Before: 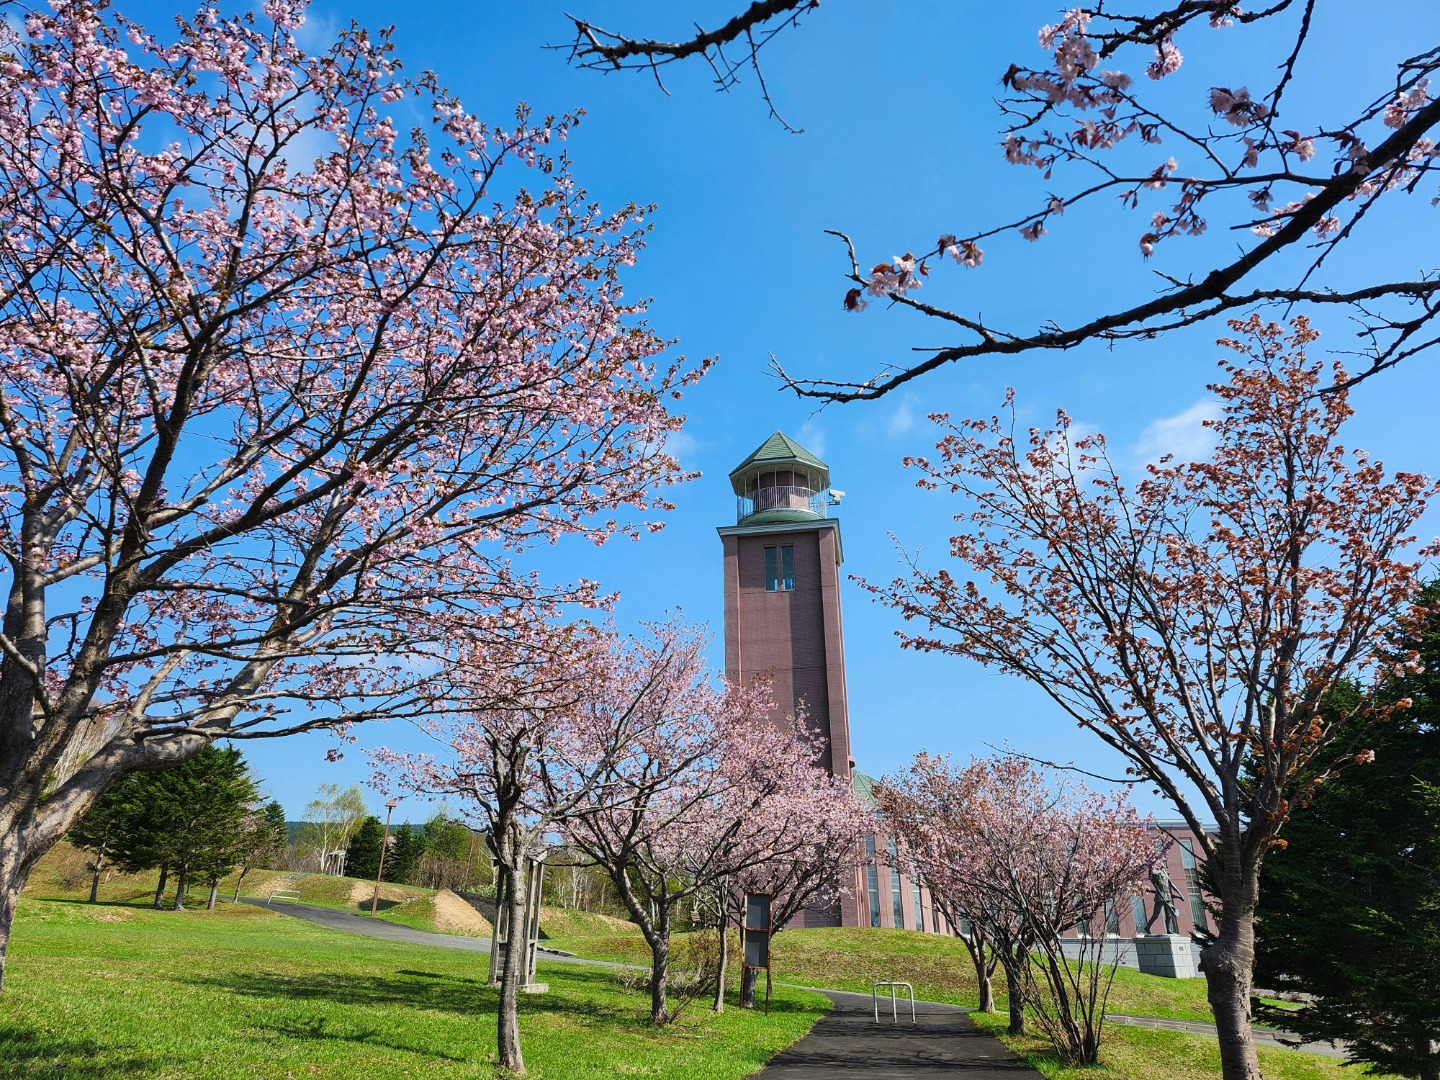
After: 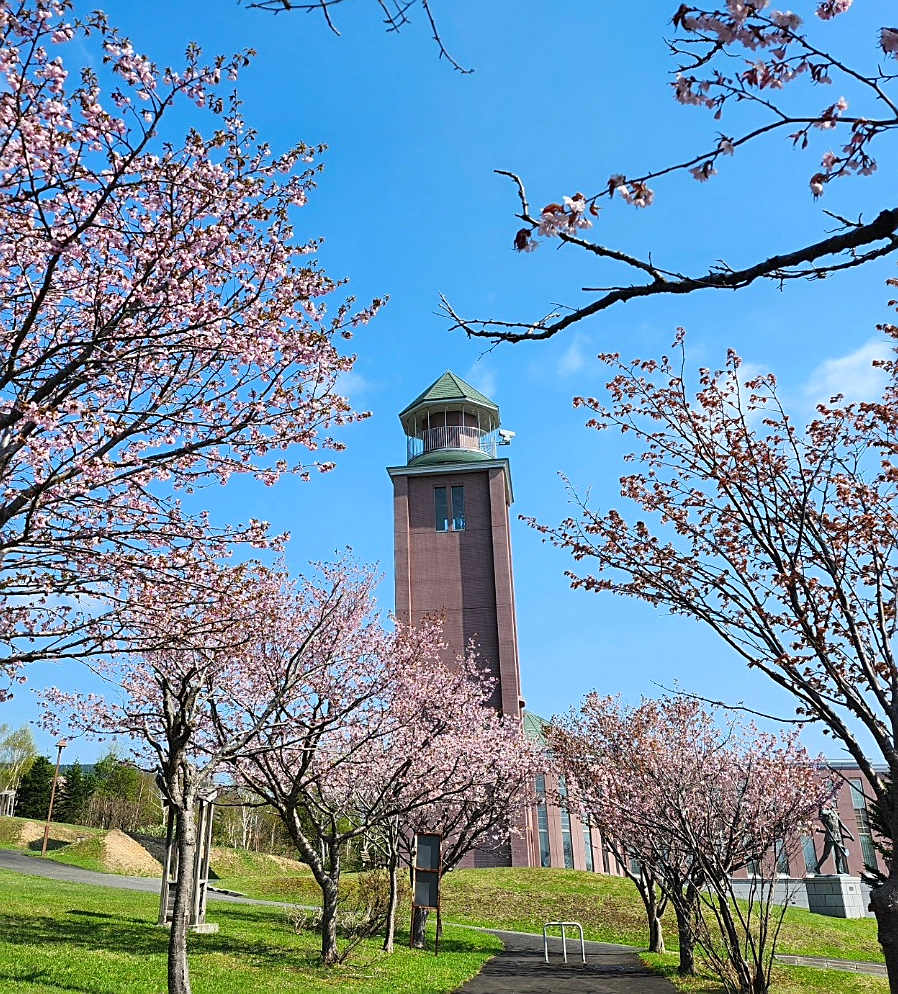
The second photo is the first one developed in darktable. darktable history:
exposure: exposure 0.127 EV, compensate highlight preservation false
sharpen: on, module defaults
crop and rotate: left 22.918%, top 5.629%, right 14.711%, bottom 2.247%
